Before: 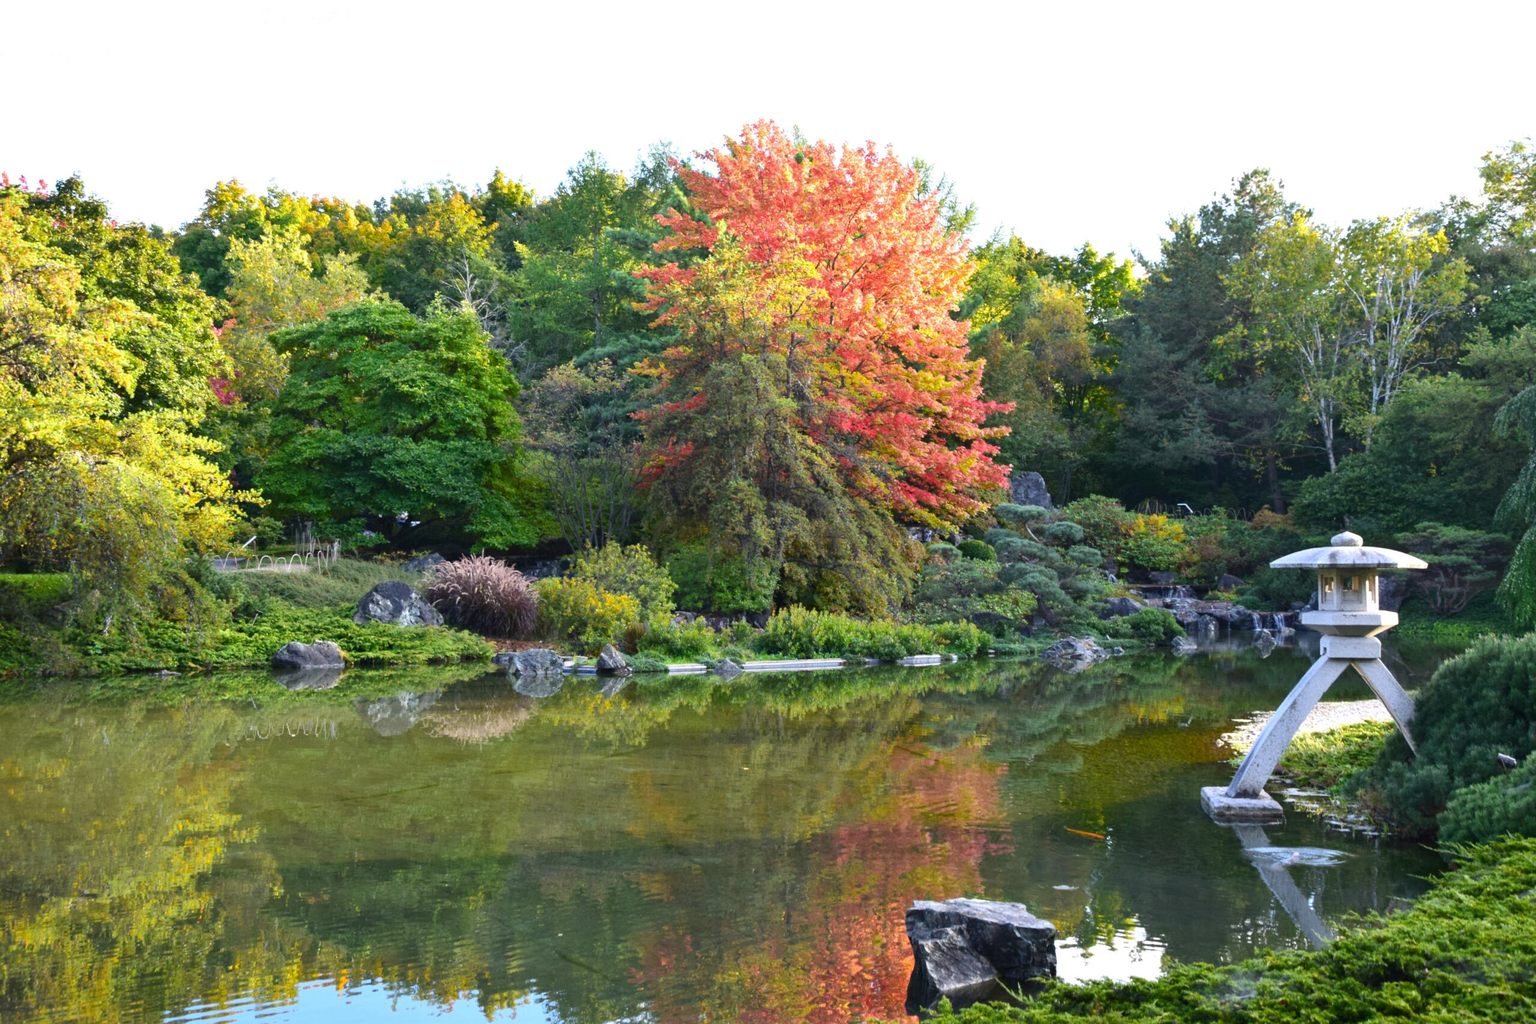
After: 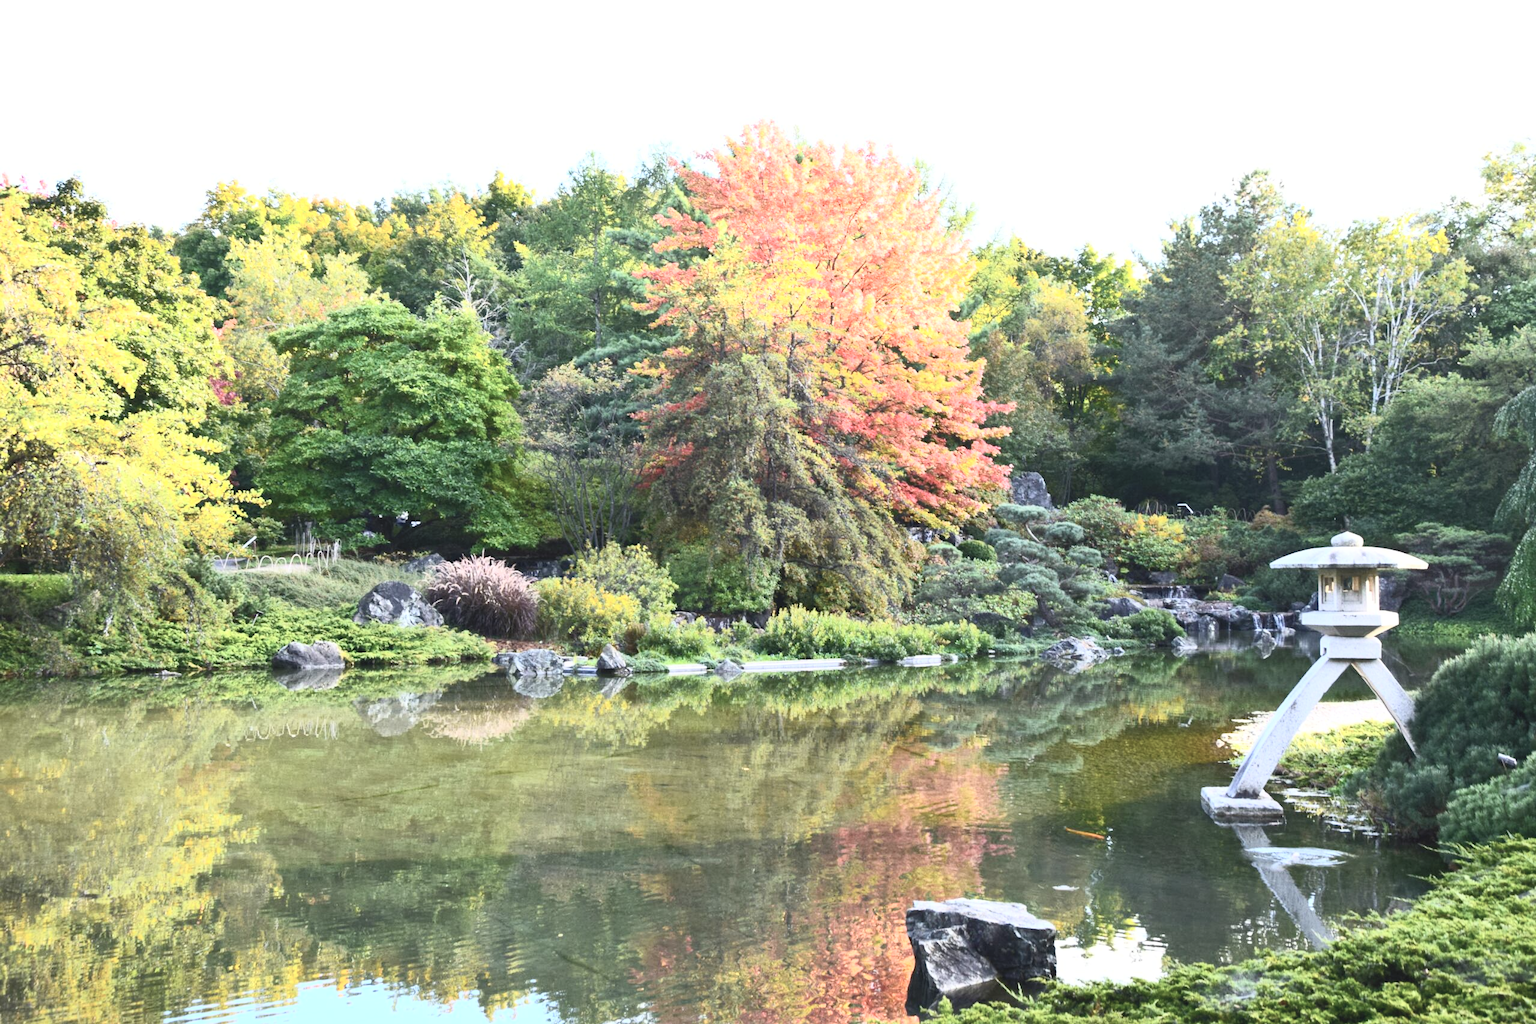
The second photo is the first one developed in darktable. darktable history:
contrast brightness saturation: contrast 0.421, brightness 0.56, saturation -0.186
base curve: preserve colors none
